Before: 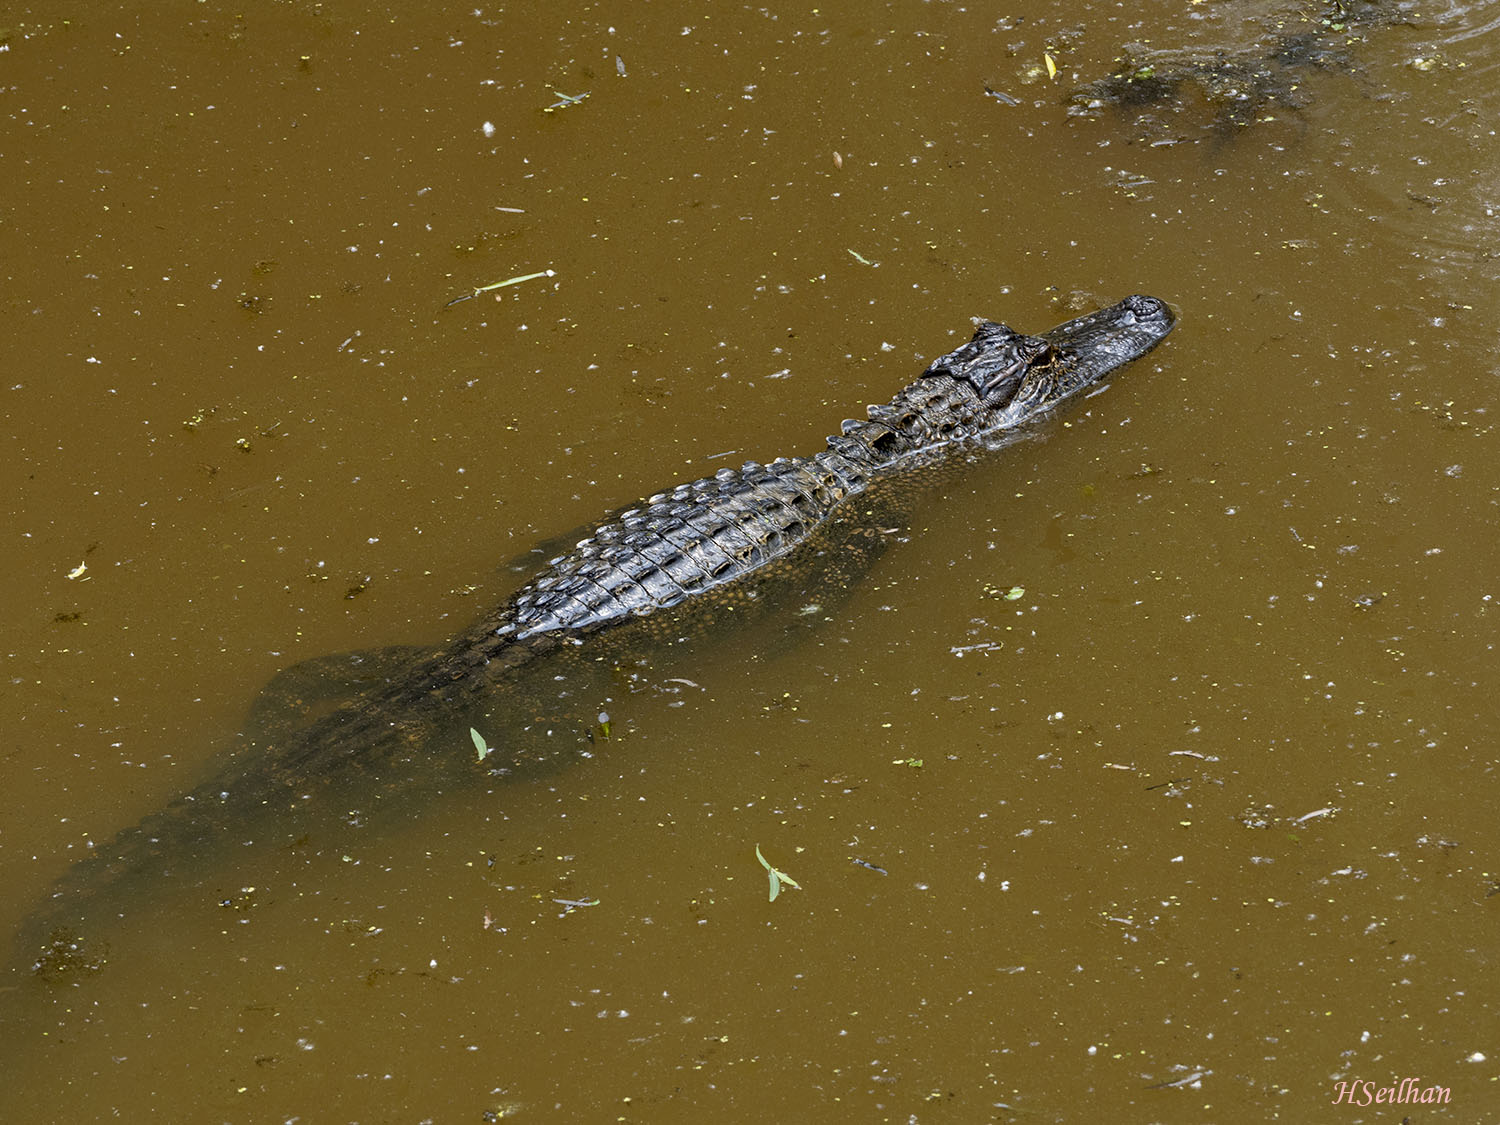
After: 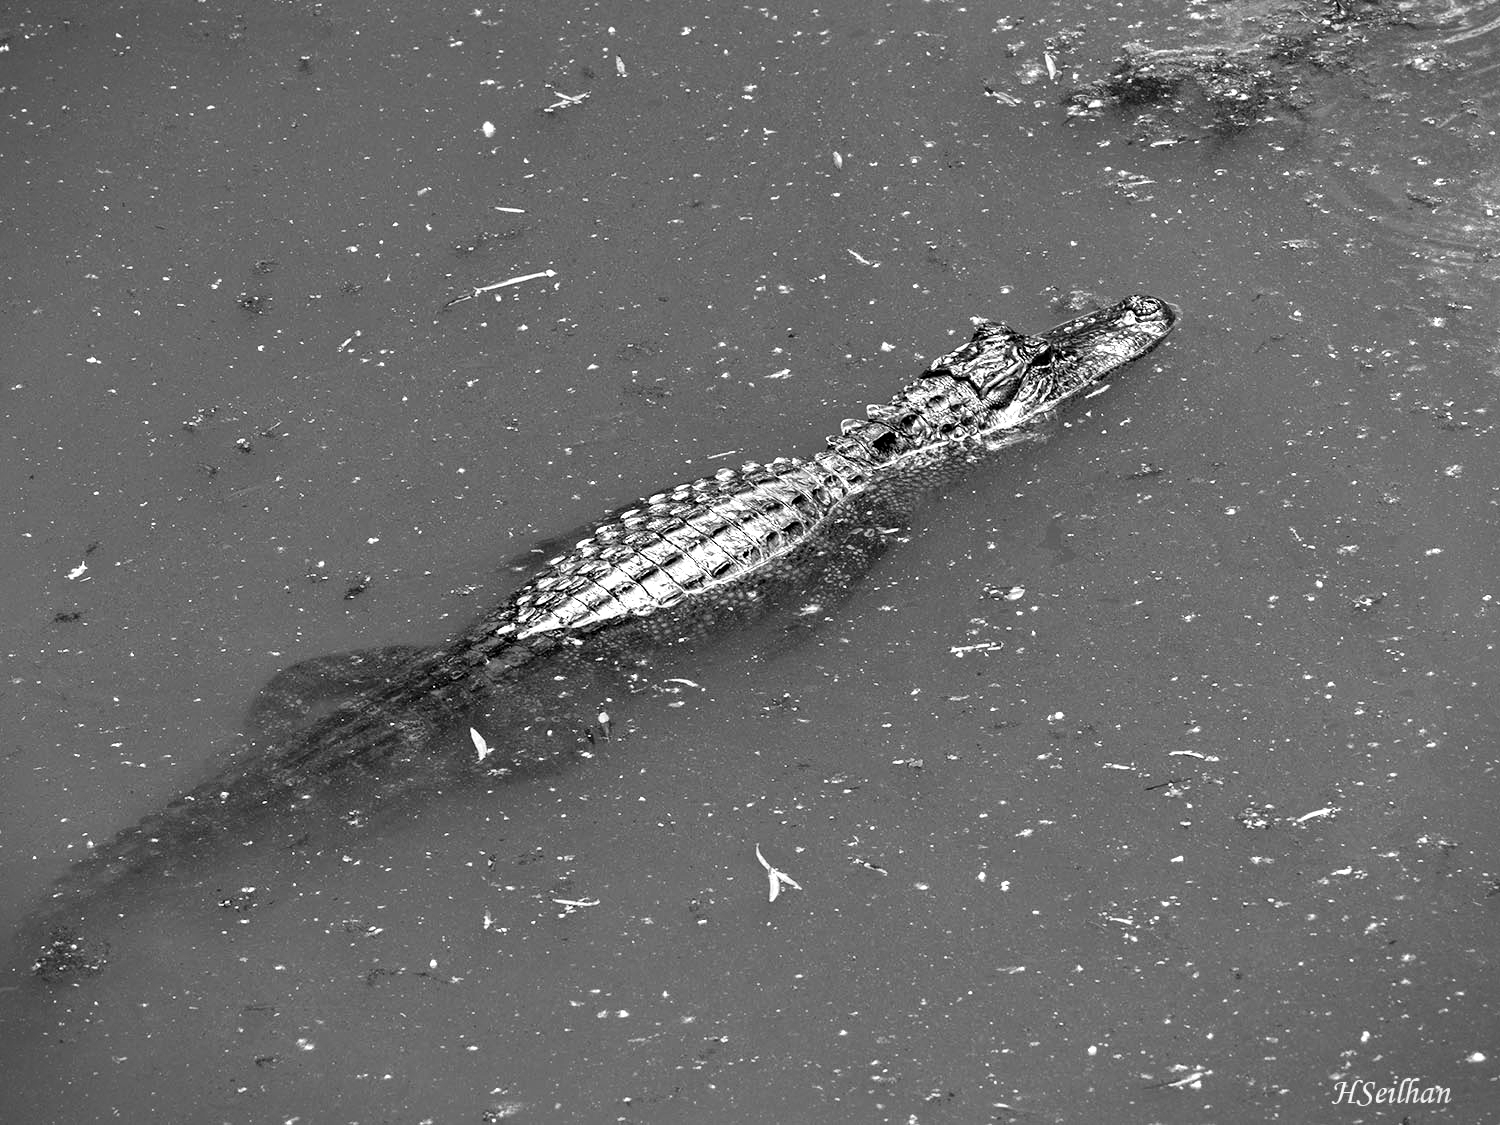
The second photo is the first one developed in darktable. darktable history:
vignetting: fall-off start 97.23%, saturation -0.024, center (-0.033, -0.042), width/height ratio 1.179, unbound false
exposure: black level correction 0, exposure 1.1 EV, compensate exposure bias true, compensate highlight preservation false
color zones: curves: ch0 [(0, 0.48) (0.209, 0.398) (0.305, 0.332) (0.429, 0.493) (0.571, 0.5) (0.714, 0.5) (0.857, 0.5) (1, 0.48)]; ch1 [(0, 0.633) (0.143, 0.586) (0.286, 0.489) (0.429, 0.448) (0.571, 0.31) (0.714, 0.335) (0.857, 0.492) (1, 0.633)]; ch2 [(0, 0.448) (0.143, 0.498) (0.286, 0.5) (0.429, 0.5) (0.571, 0.5) (0.714, 0.5) (0.857, 0.5) (1, 0.448)]
monochrome: on, module defaults
local contrast: mode bilateral grid, contrast 25, coarseness 60, detail 151%, midtone range 0.2
